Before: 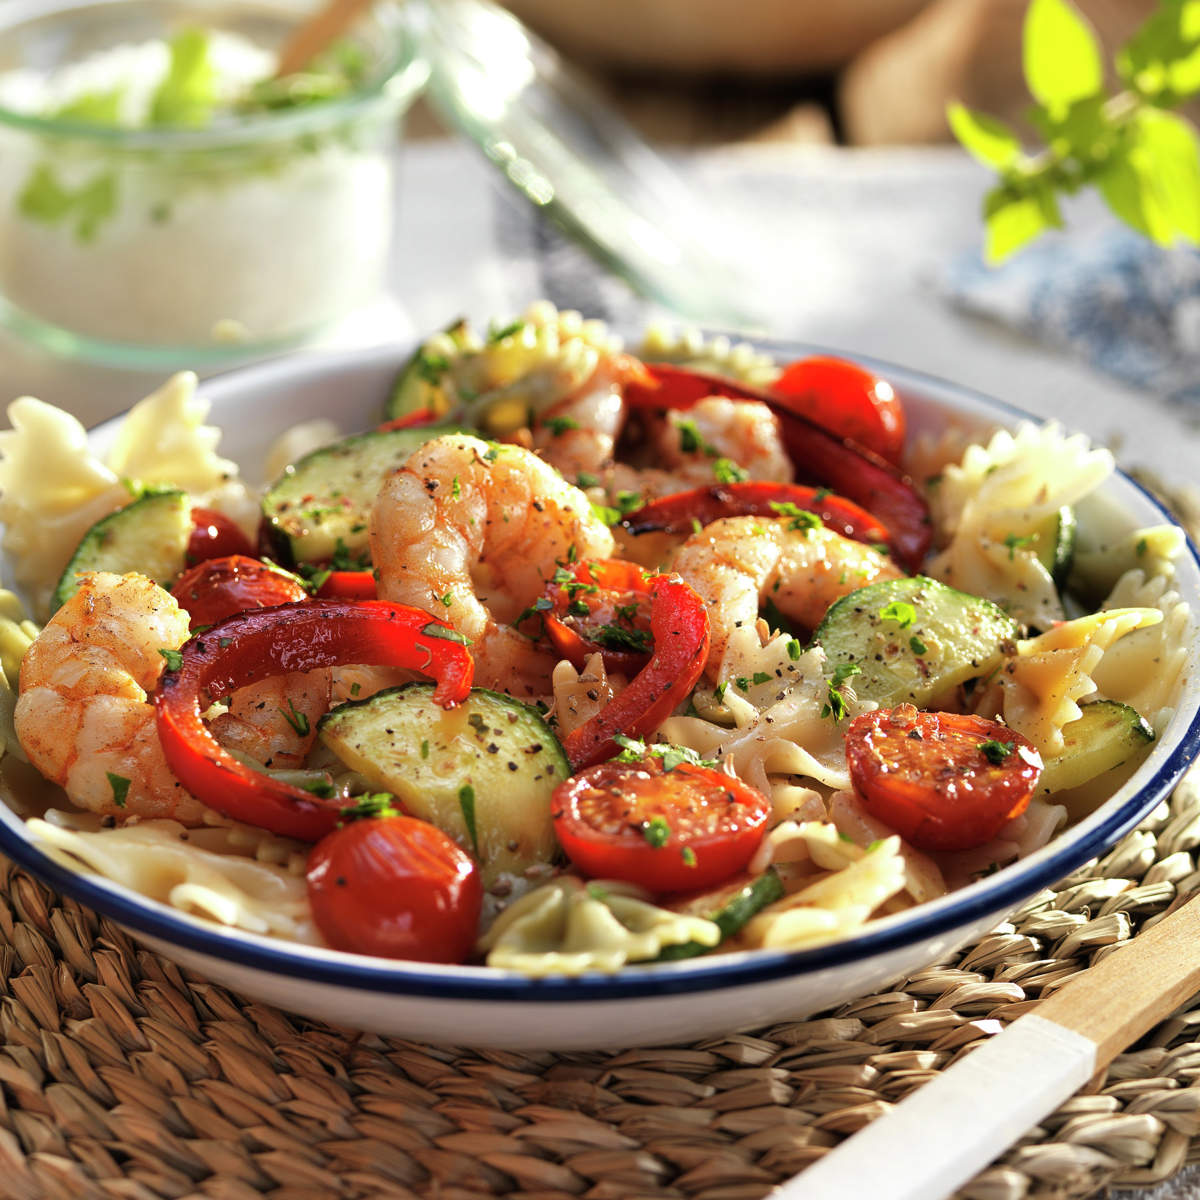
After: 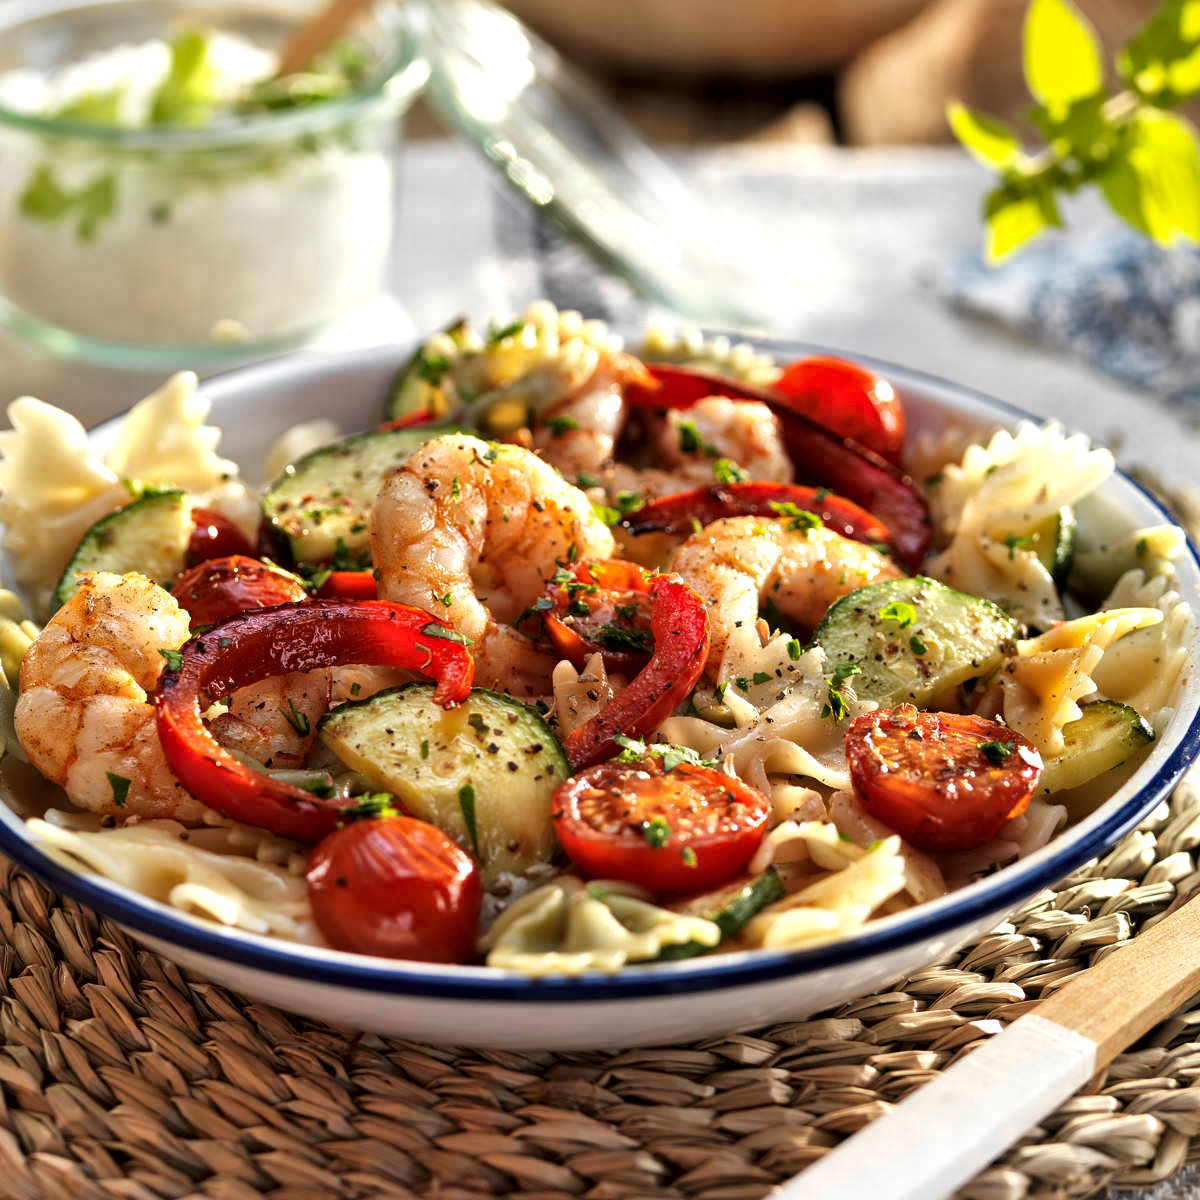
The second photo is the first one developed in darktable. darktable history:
white balance: red 1, blue 1
local contrast: mode bilateral grid, contrast 20, coarseness 19, detail 163%, midtone range 0.2
